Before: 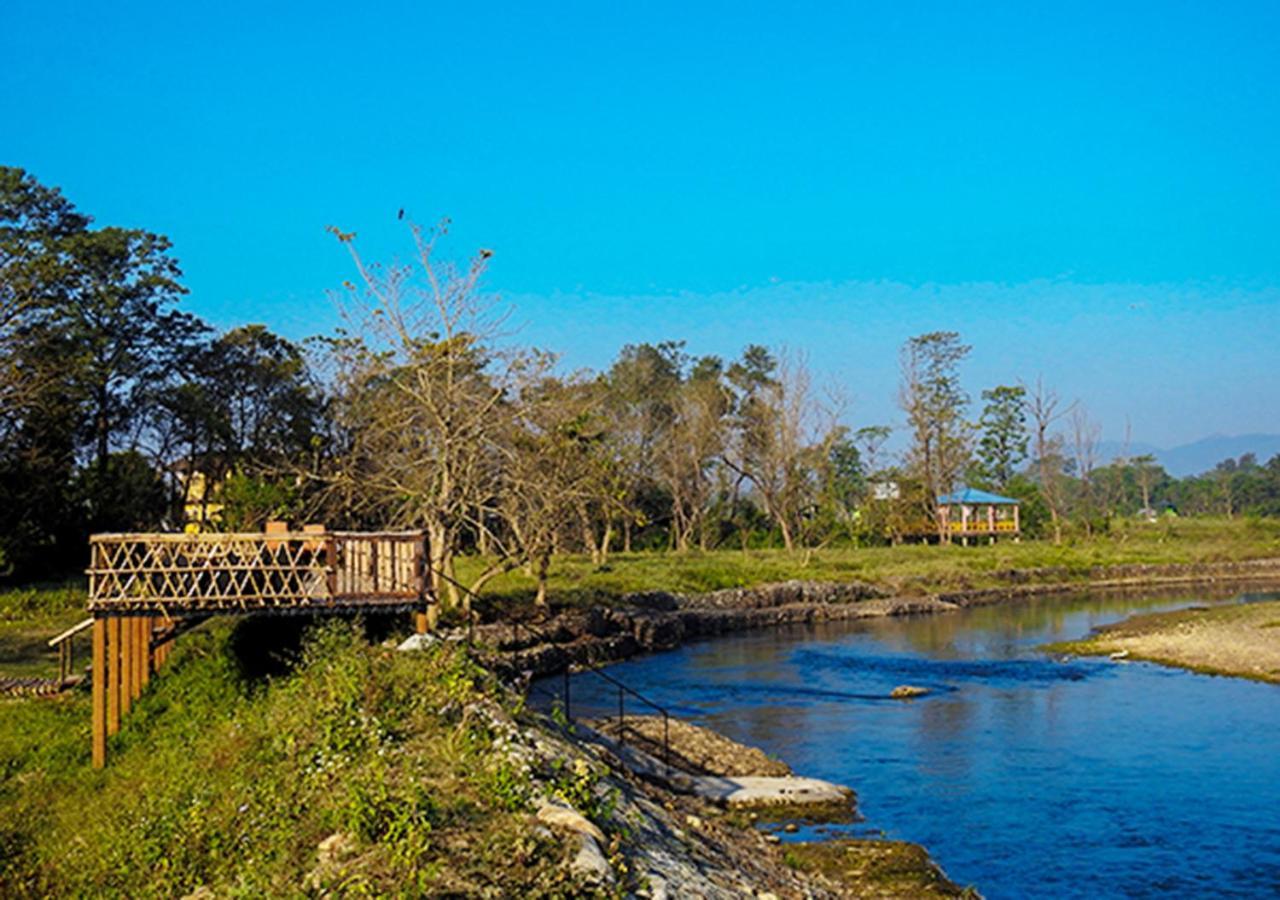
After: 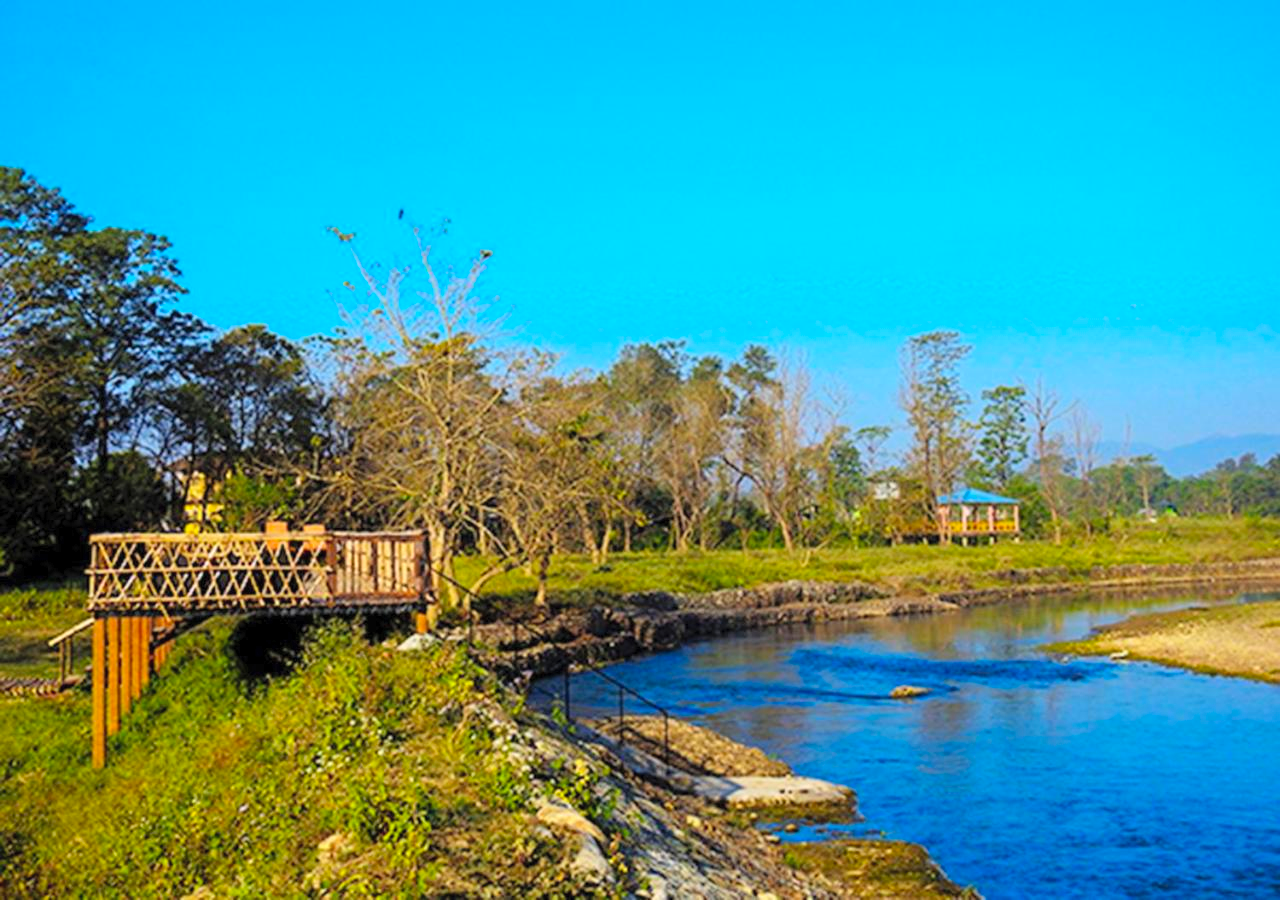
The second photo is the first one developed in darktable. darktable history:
contrast brightness saturation: contrast 0.068, brightness 0.176, saturation 0.402
